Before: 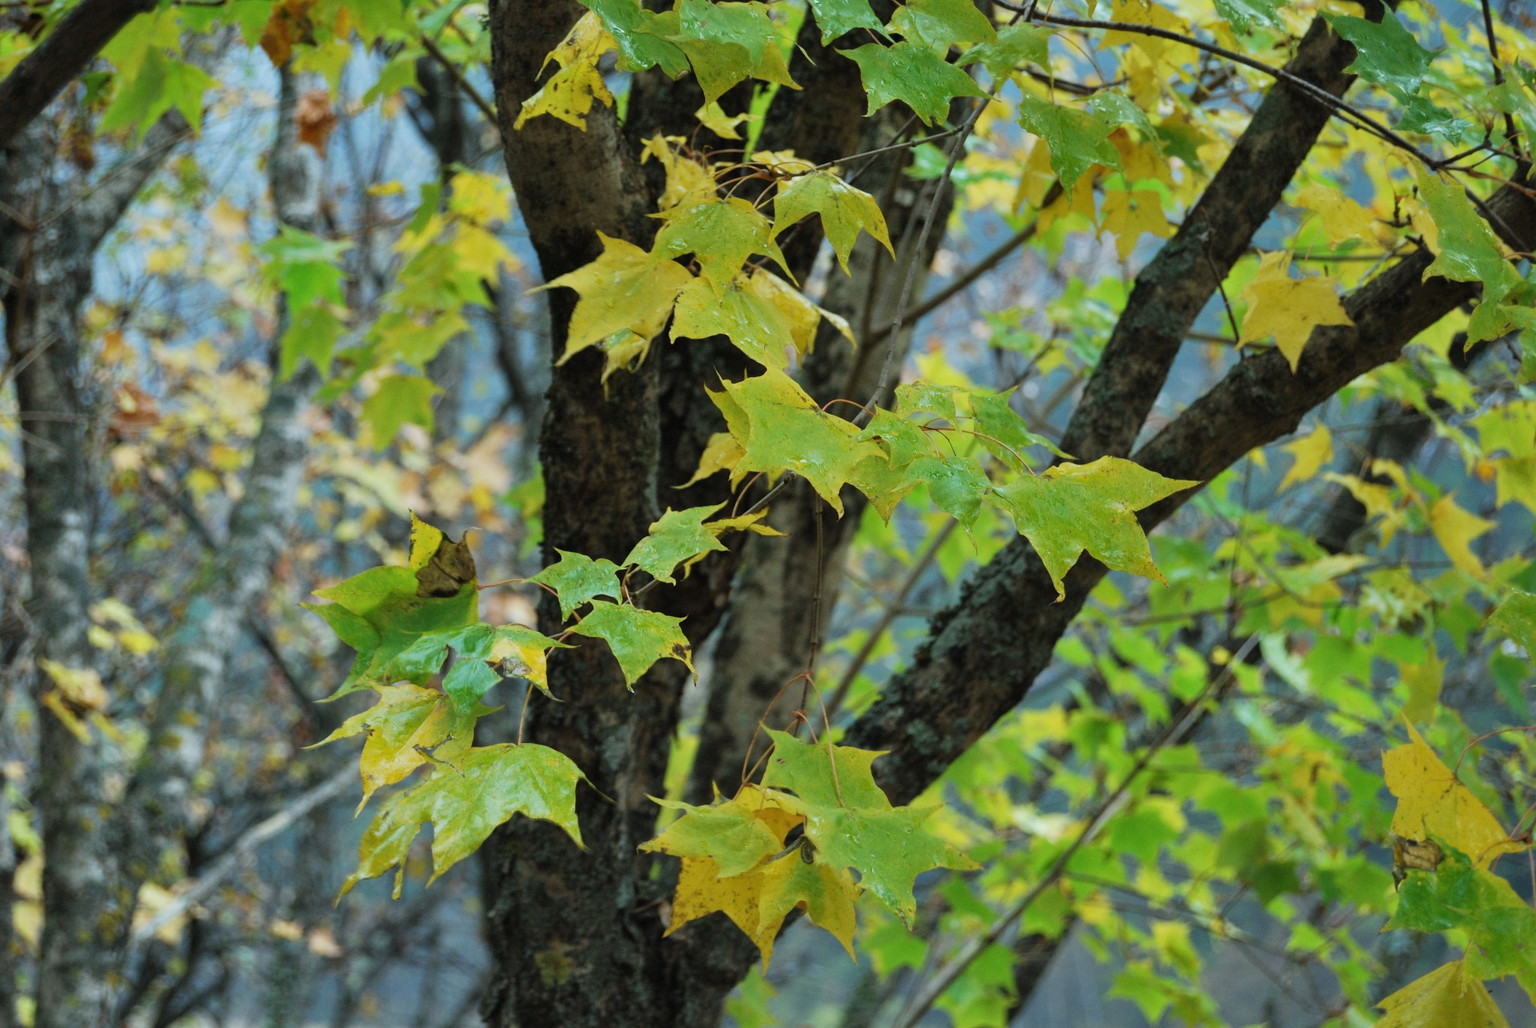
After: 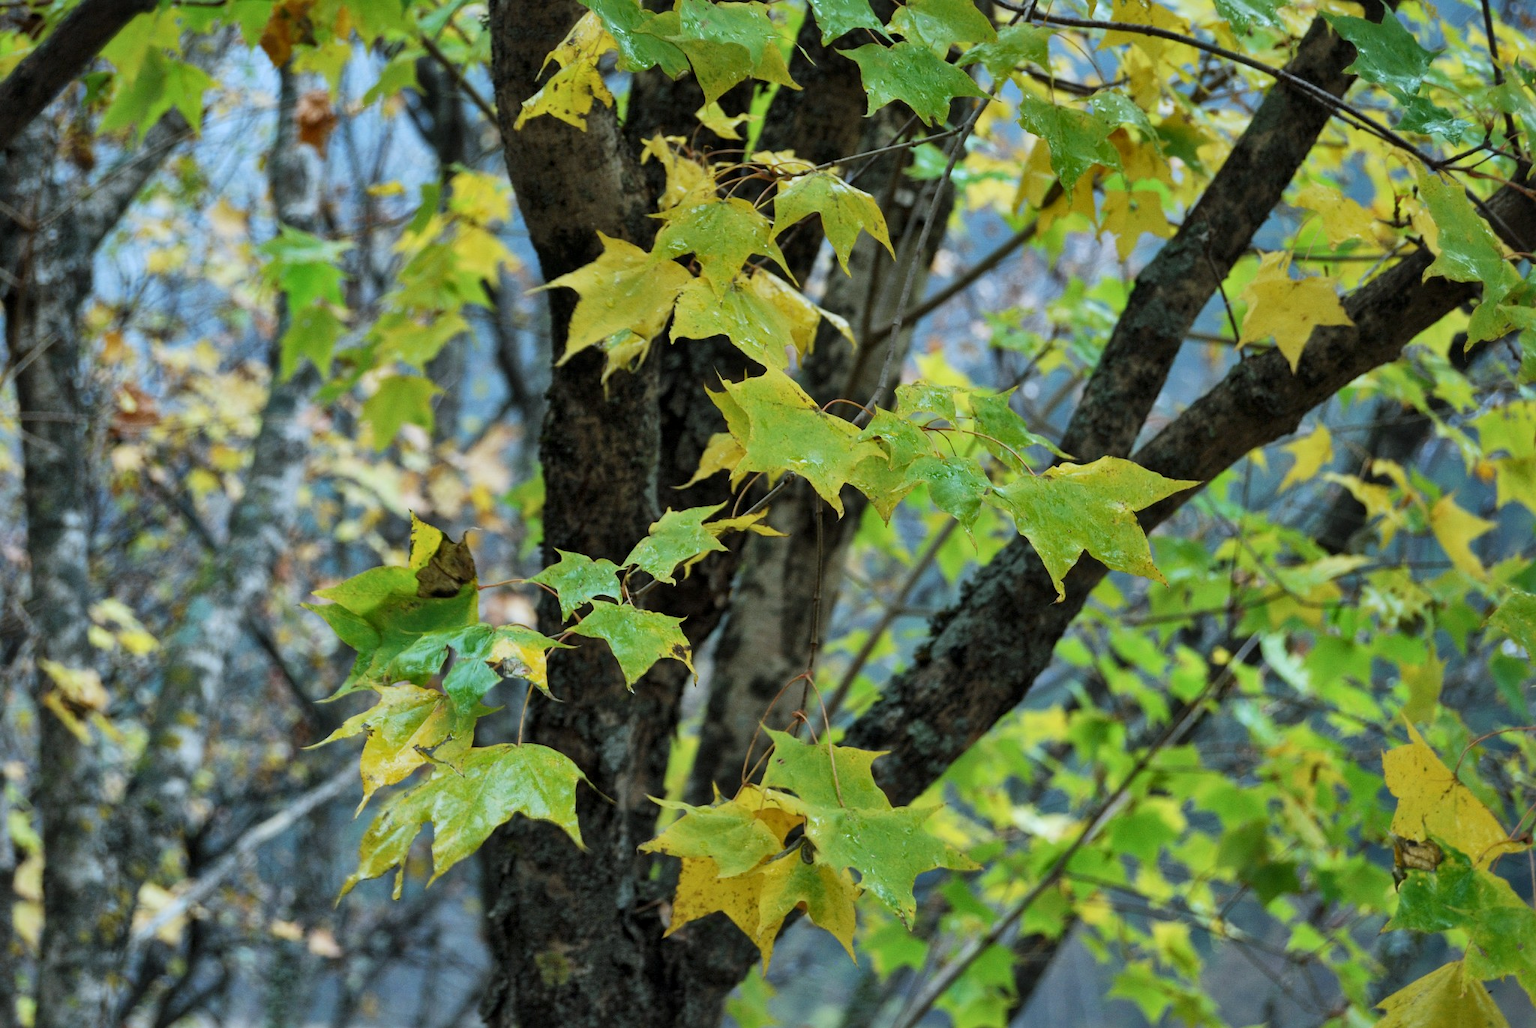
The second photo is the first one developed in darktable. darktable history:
white balance: red 0.984, blue 1.059
local contrast: mode bilateral grid, contrast 20, coarseness 50, detail 140%, midtone range 0.2
